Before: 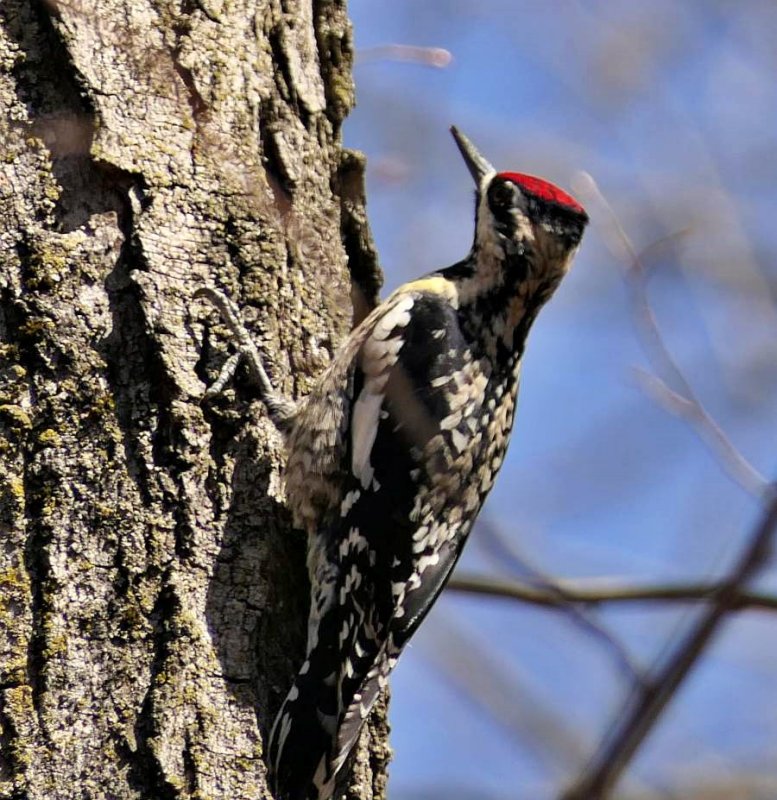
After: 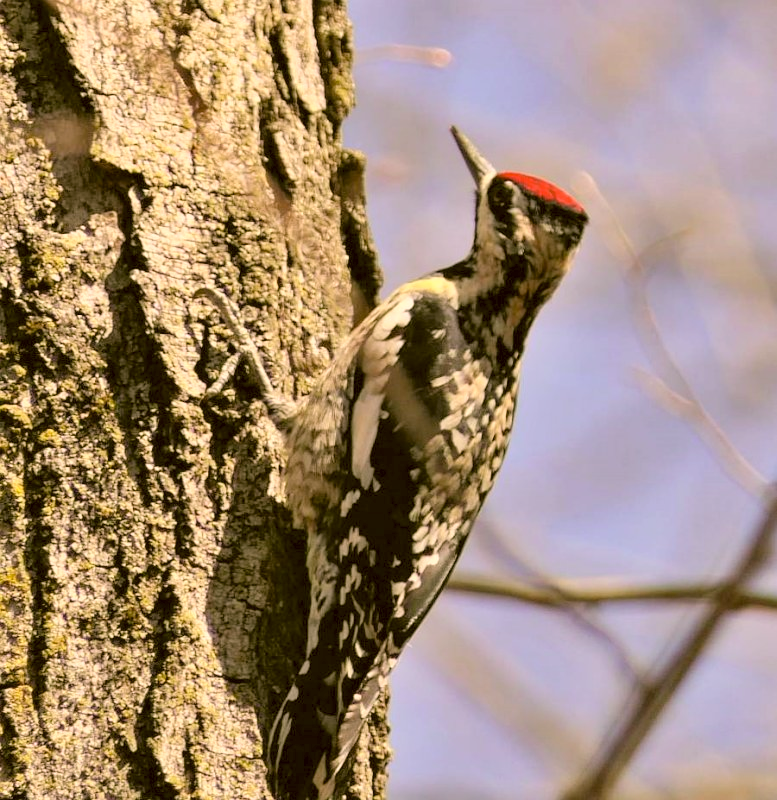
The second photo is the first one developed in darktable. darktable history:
color correction: highlights a* 8.62, highlights b* 15.23, shadows a* -0.535, shadows b* 26.45
contrast brightness saturation: brightness 0.287
